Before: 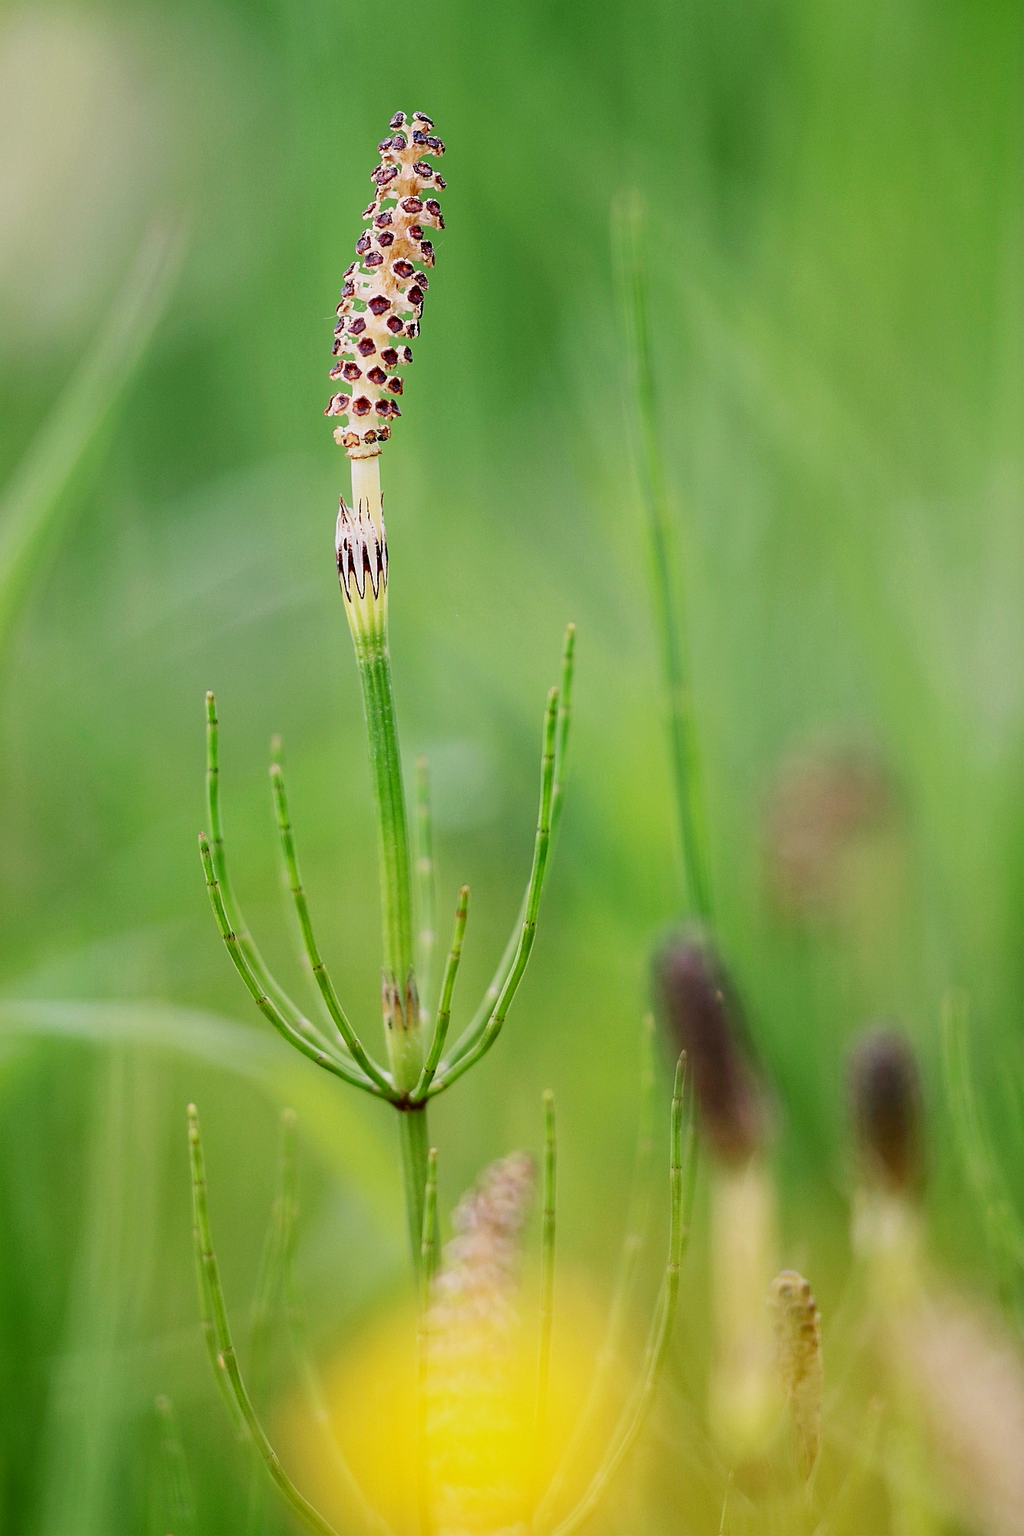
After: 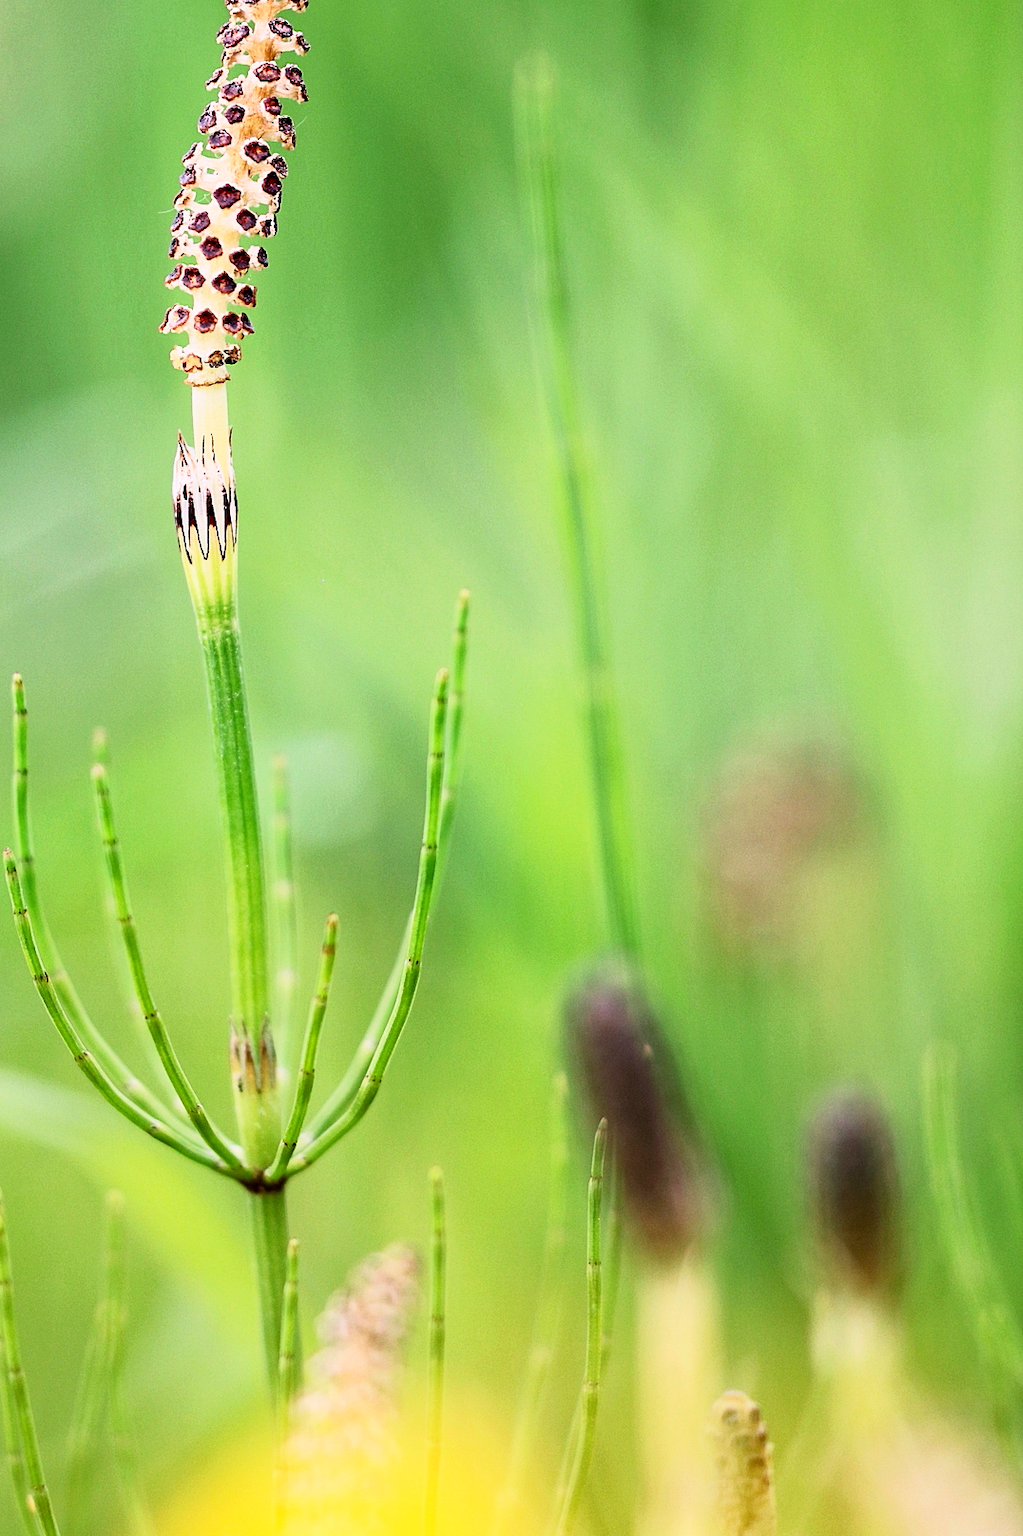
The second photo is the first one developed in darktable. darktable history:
base curve: curves: ch0 [(0, 0) (0.005, 0.002) (0.193, 0.295) (0.399, 0.664) (0.75, 0.928) (1, 1)]
crop: left 19.159%, top 9.58%, bottom 9.58%
